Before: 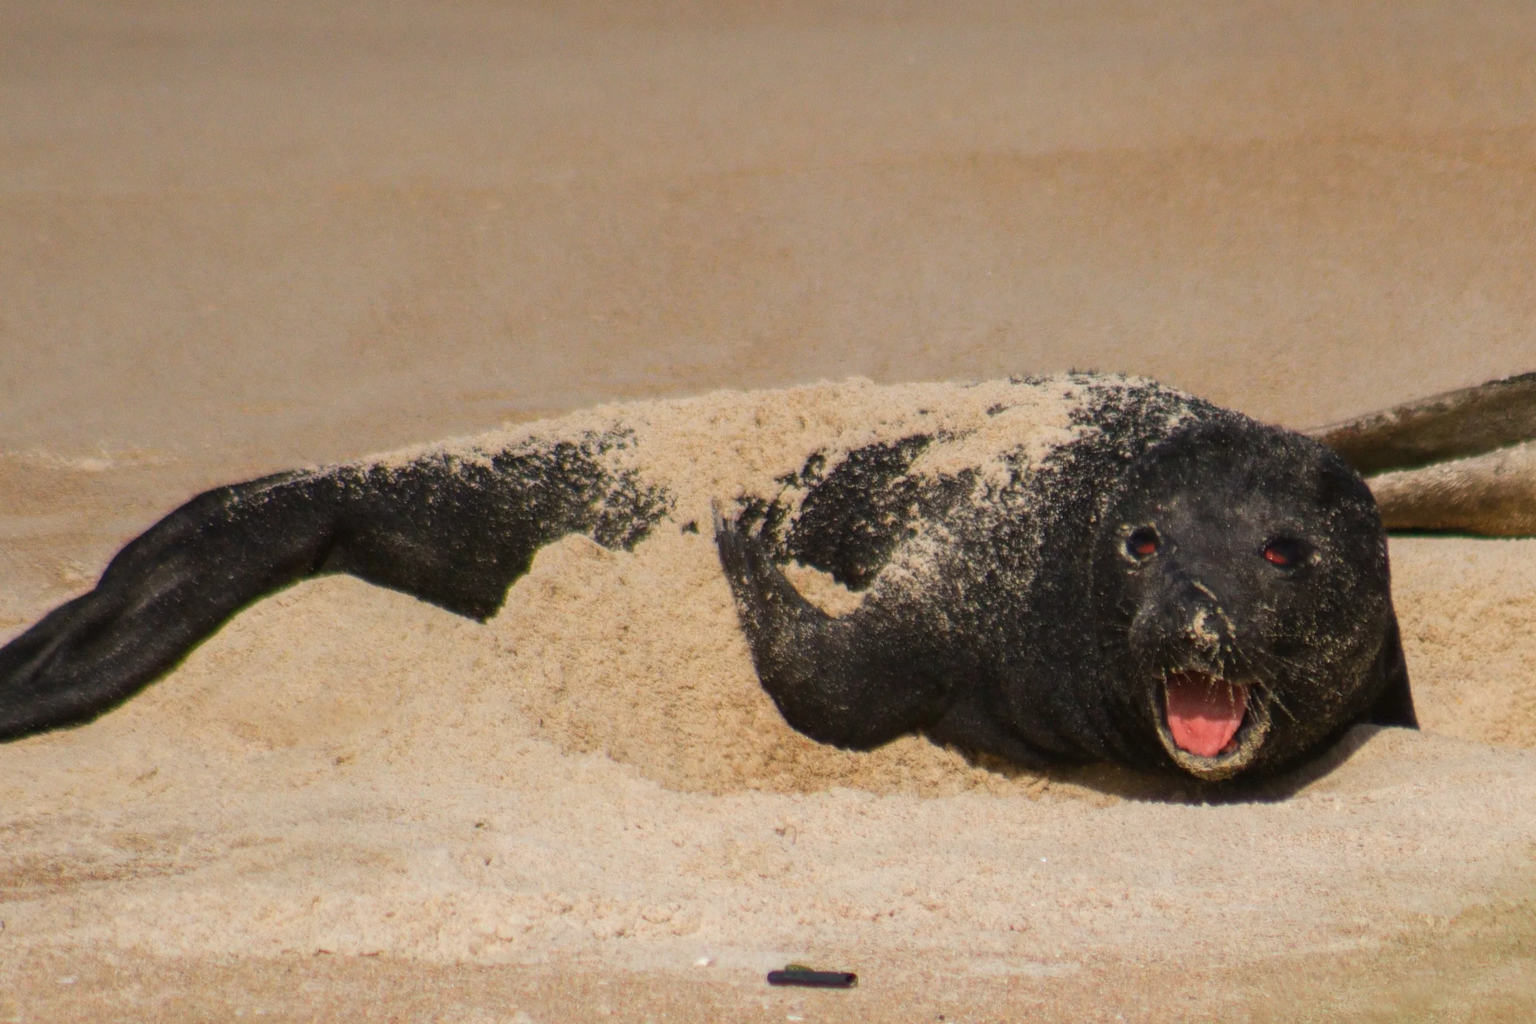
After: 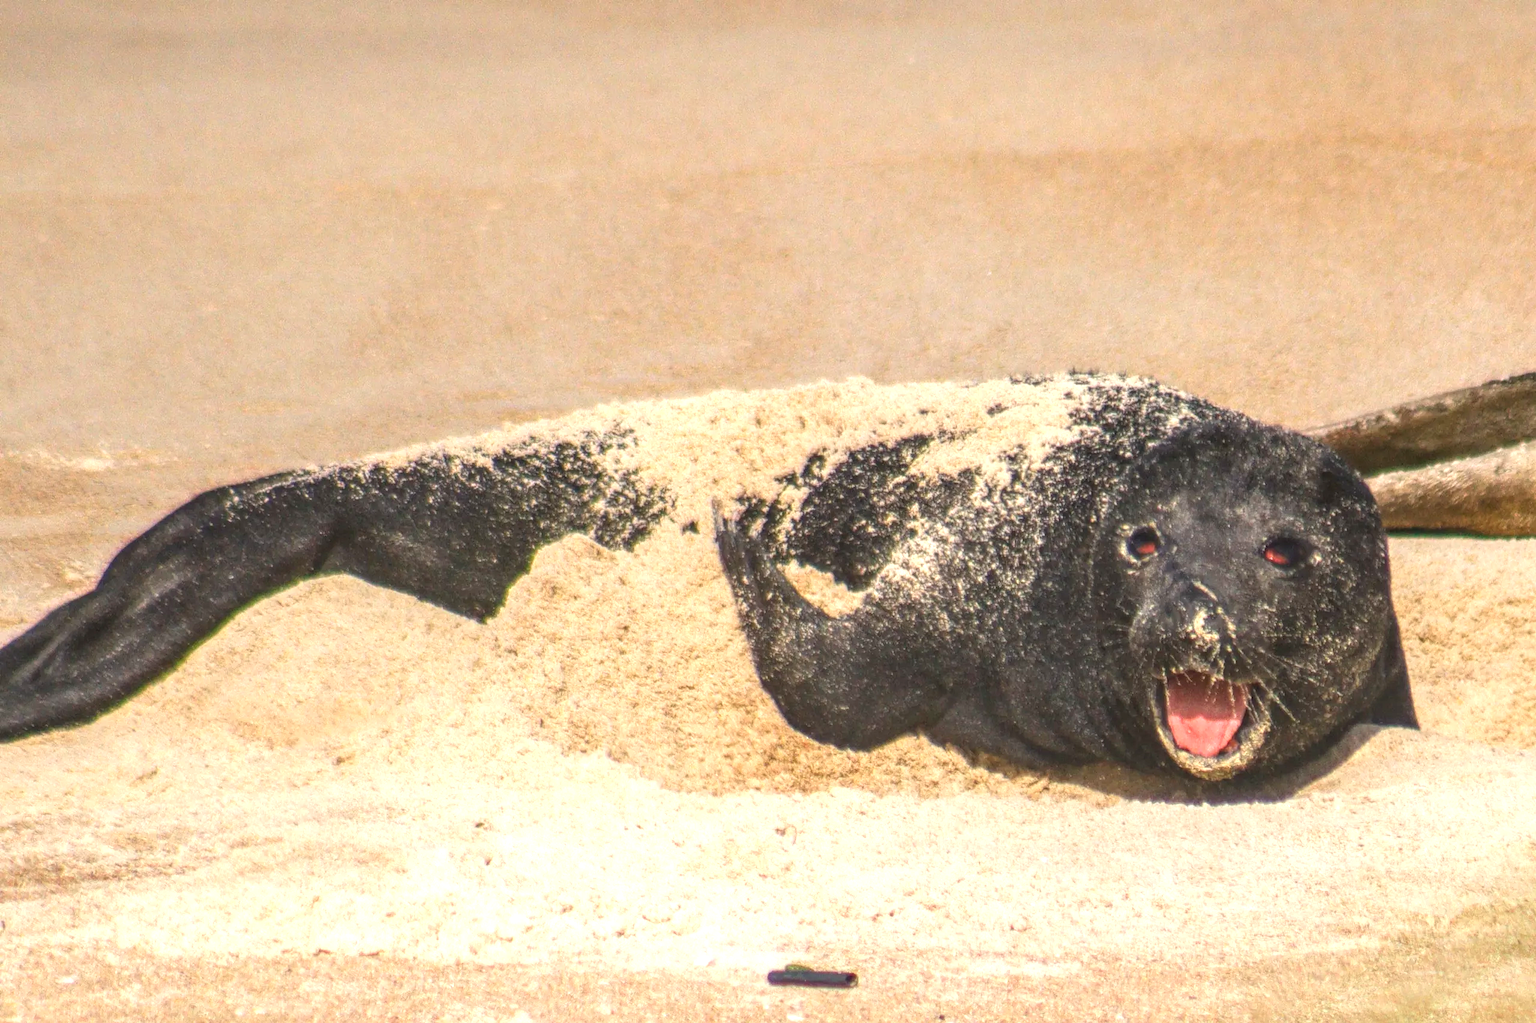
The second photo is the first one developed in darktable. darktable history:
exposure: exposure 1.089 EV, compensate highlight preservation false
color balance rgb: on, module defaults
local contrast: highlights 0%, shadows 0%, detail 133%
